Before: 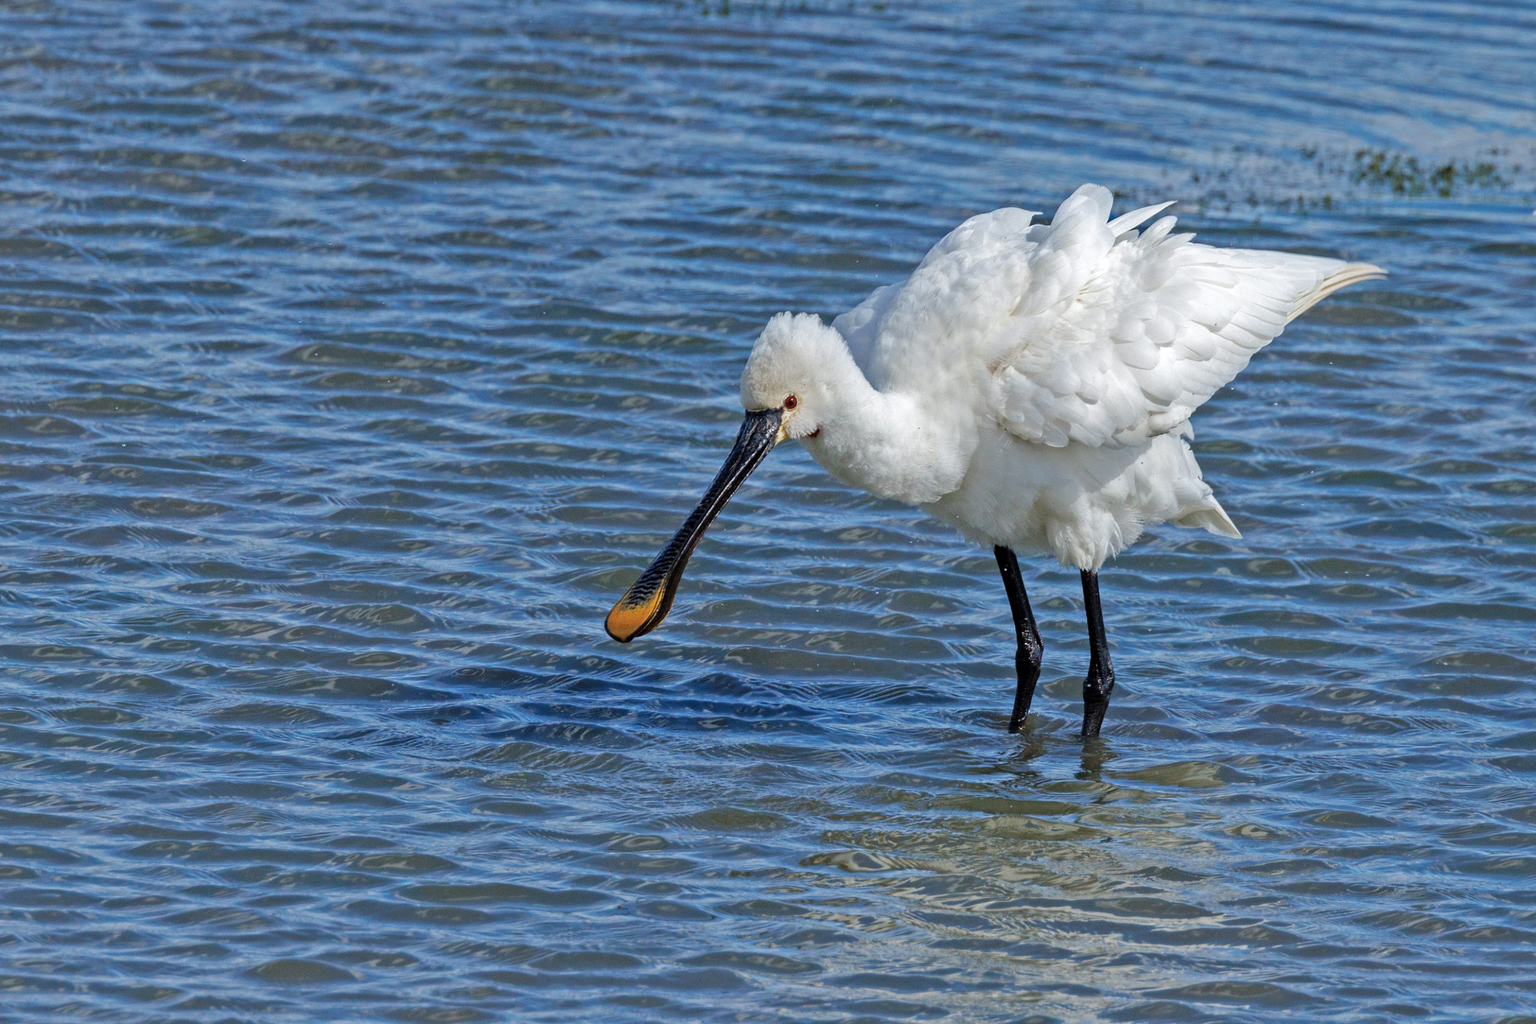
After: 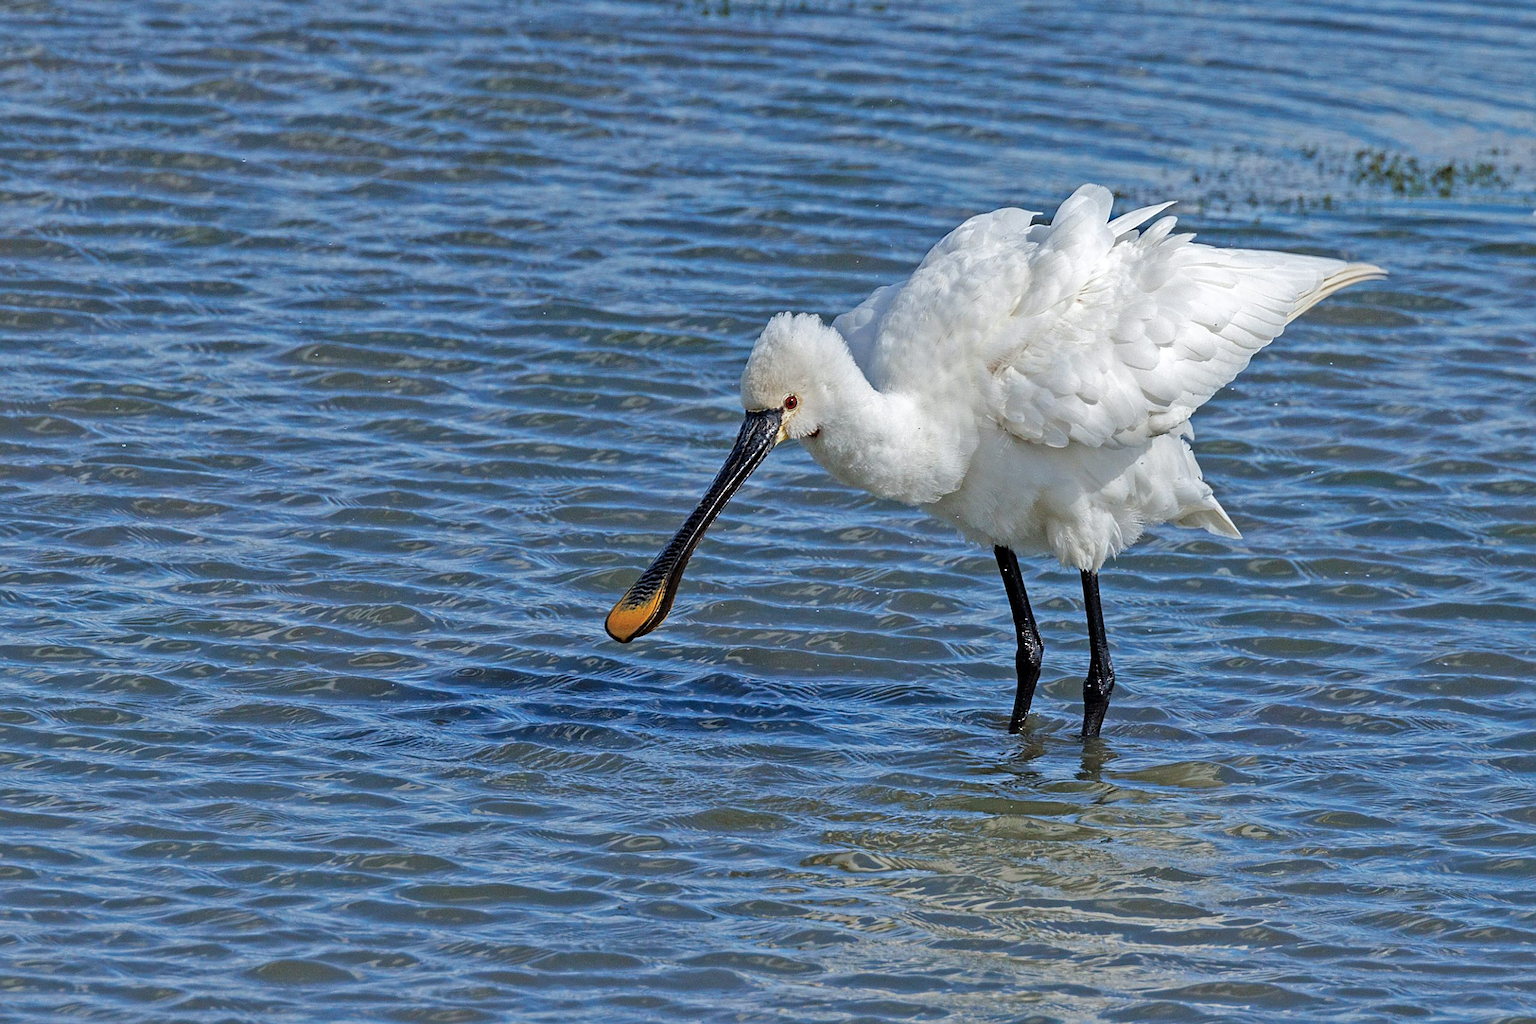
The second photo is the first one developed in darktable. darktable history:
levels: mode automatic, black 0.023%, white 99.97%, levels [0.062, 0.494, 0.925]
sharpen: on, module defaults
